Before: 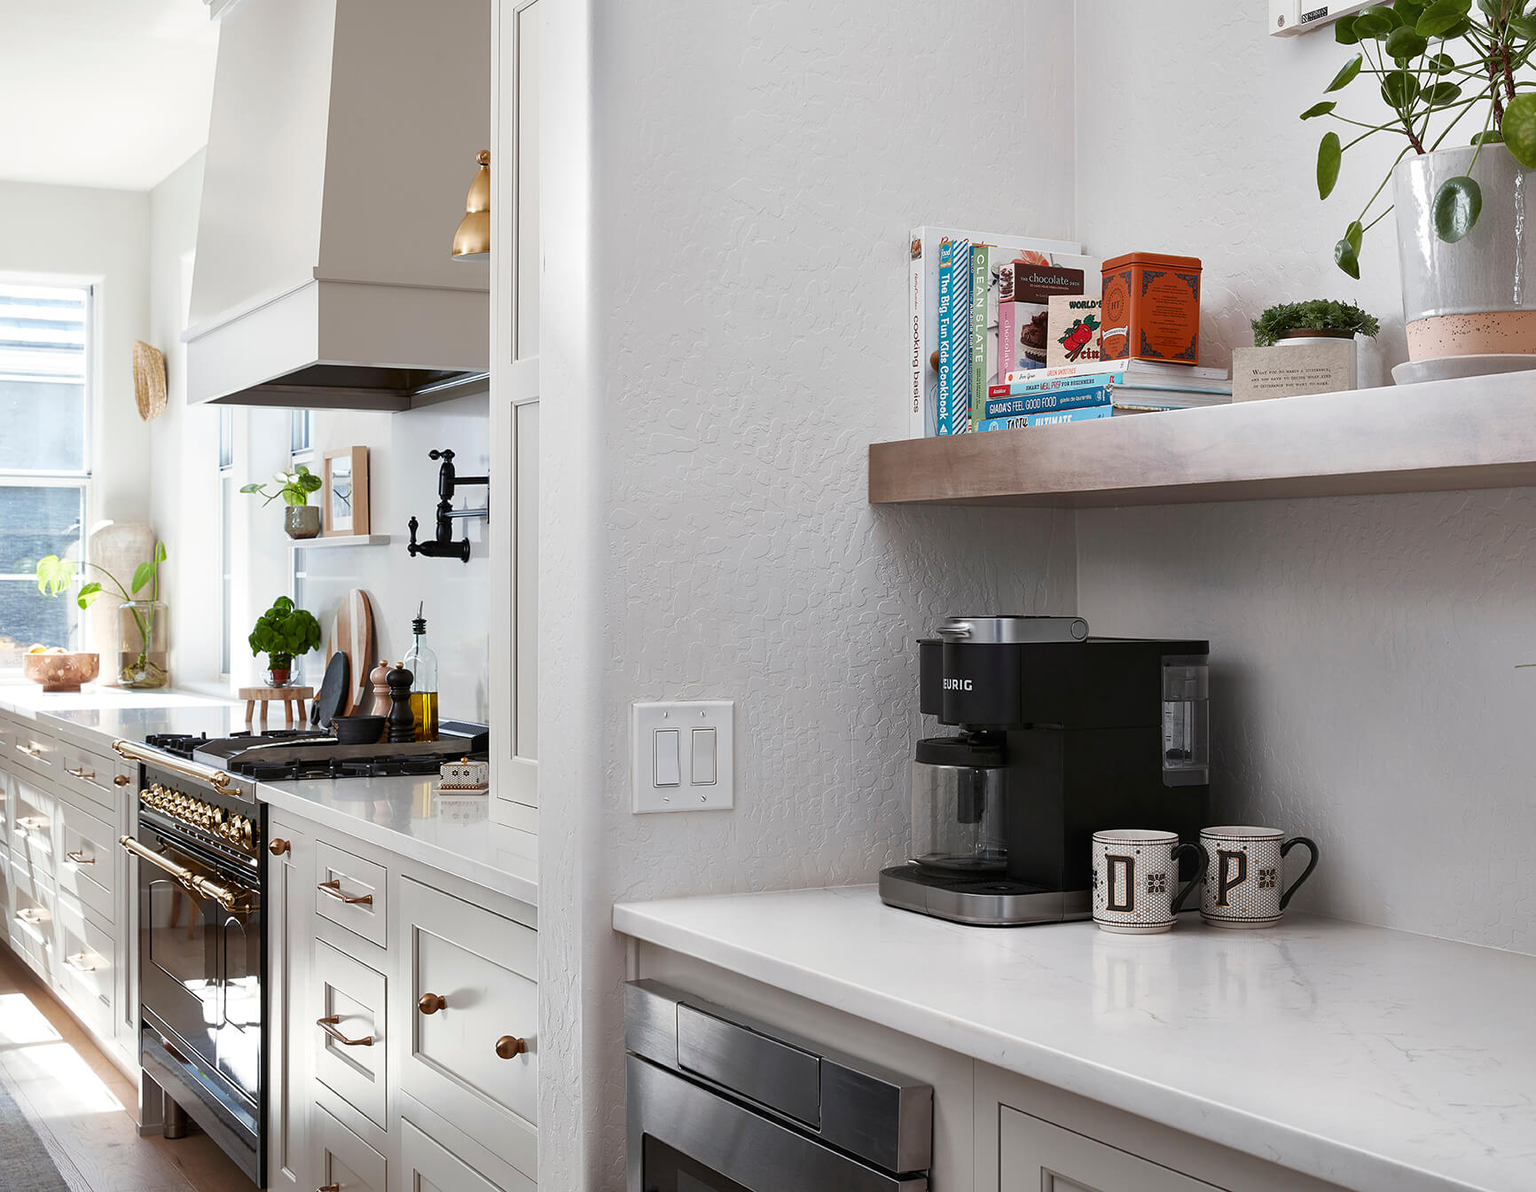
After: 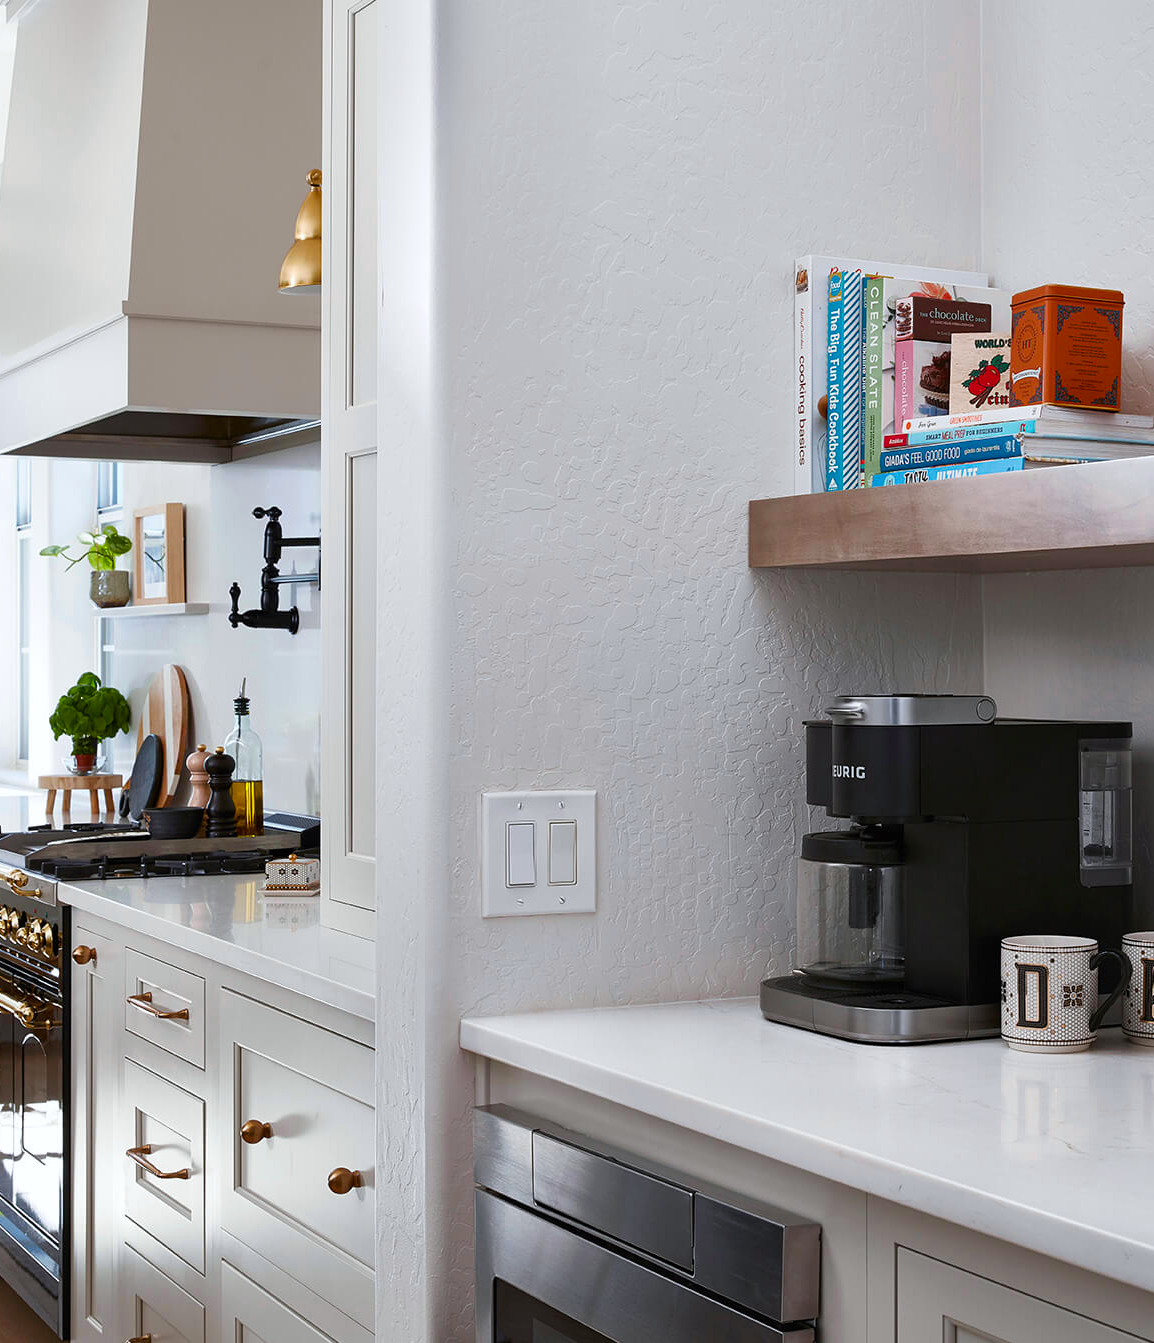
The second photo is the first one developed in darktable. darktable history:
white balance: red 0.988, blue 1.017
crop and rotate: left 13.342%, right 19.991%
color balance rgb: perceptual saturation grading › global saturation 20%, global vibrance 20%
